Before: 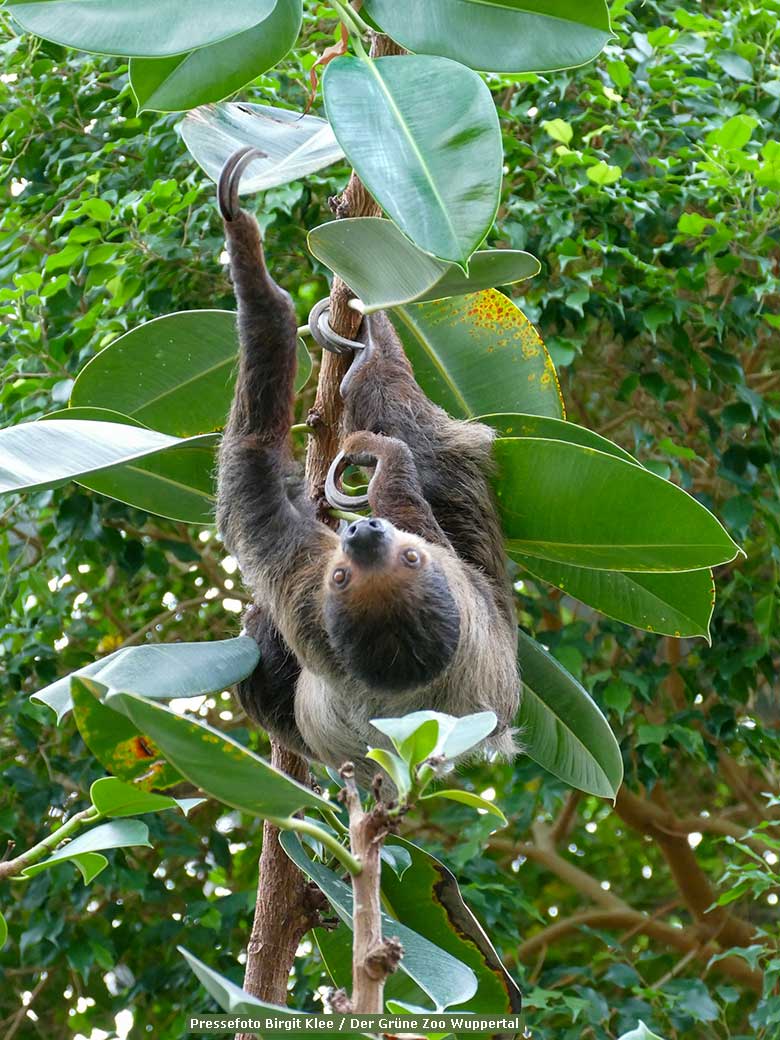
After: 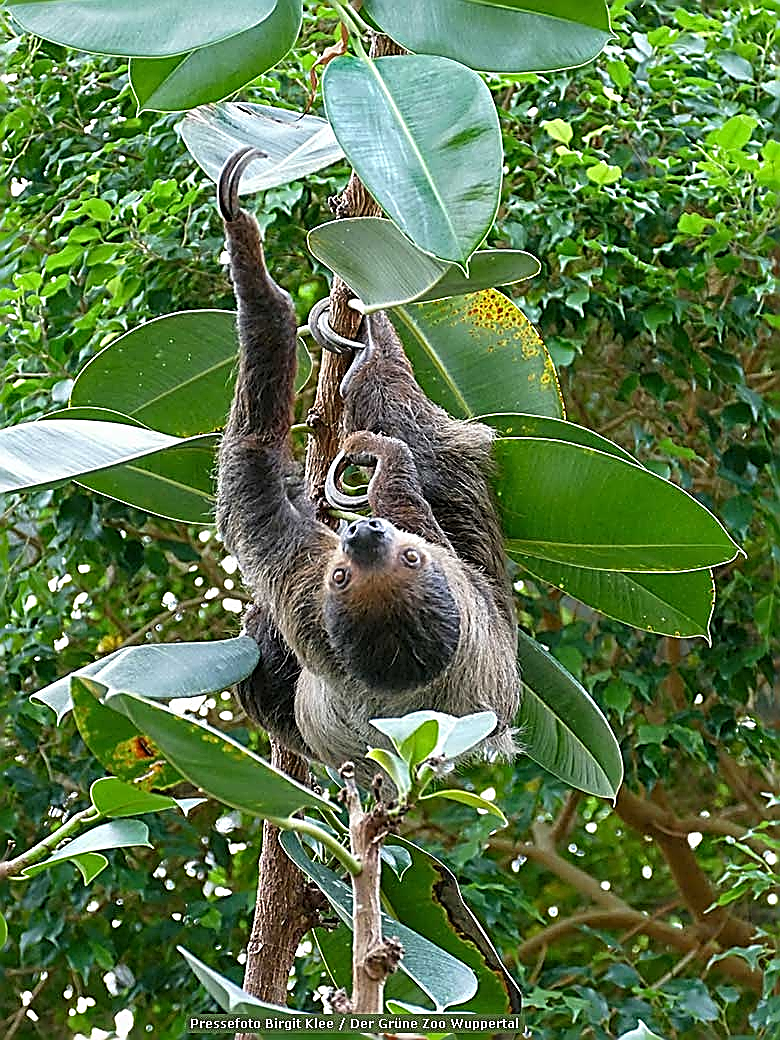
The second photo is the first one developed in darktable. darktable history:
sharpen: amount 1.996
